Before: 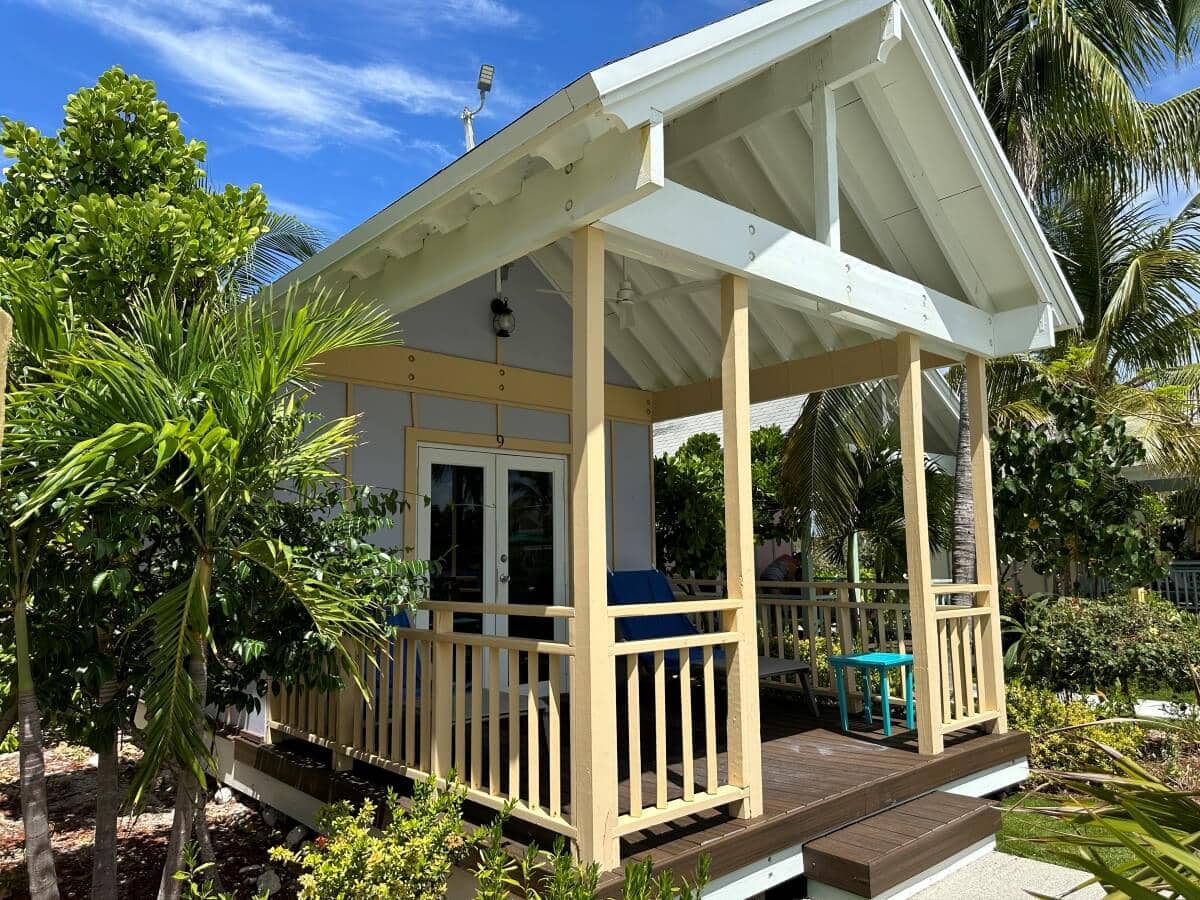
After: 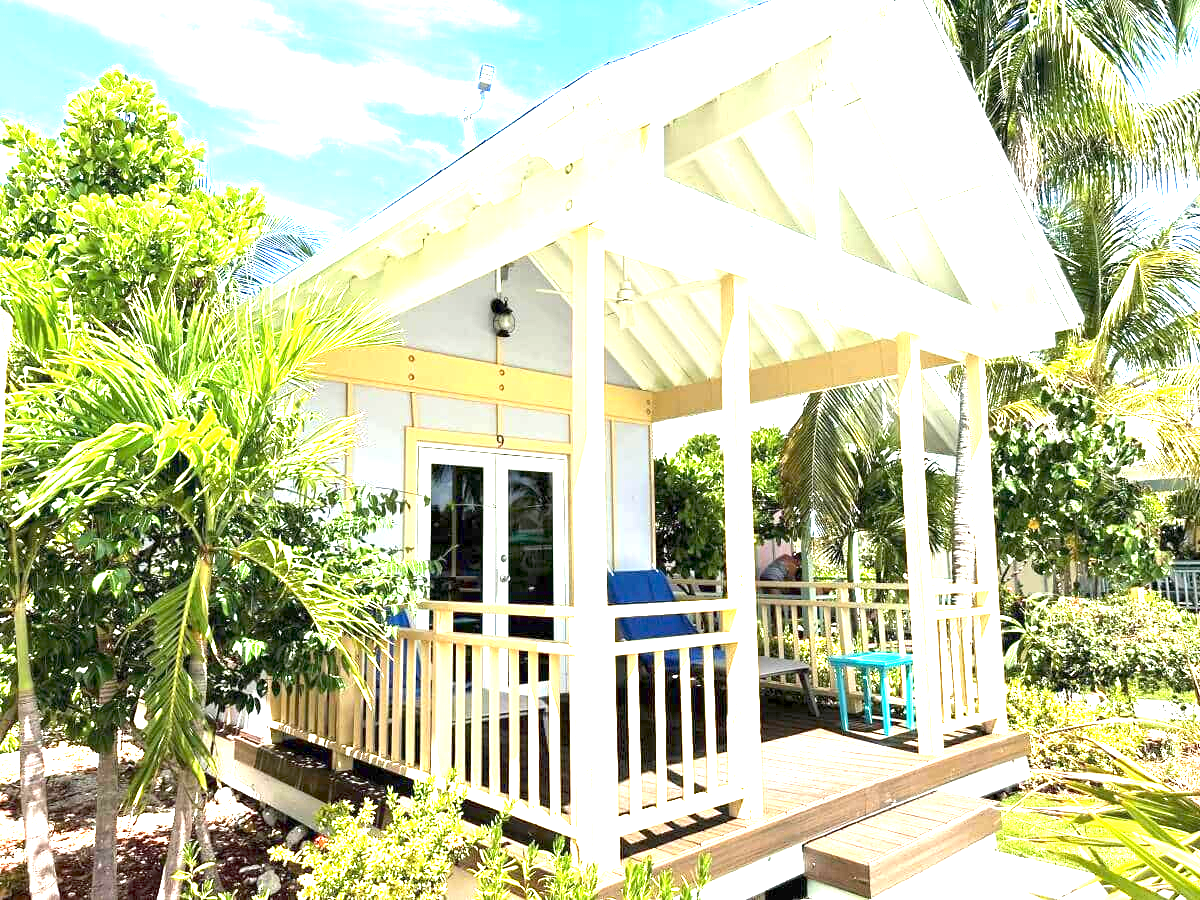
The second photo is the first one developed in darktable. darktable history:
exposure: exposure 3.035 EV, compensate highlight preservation false
